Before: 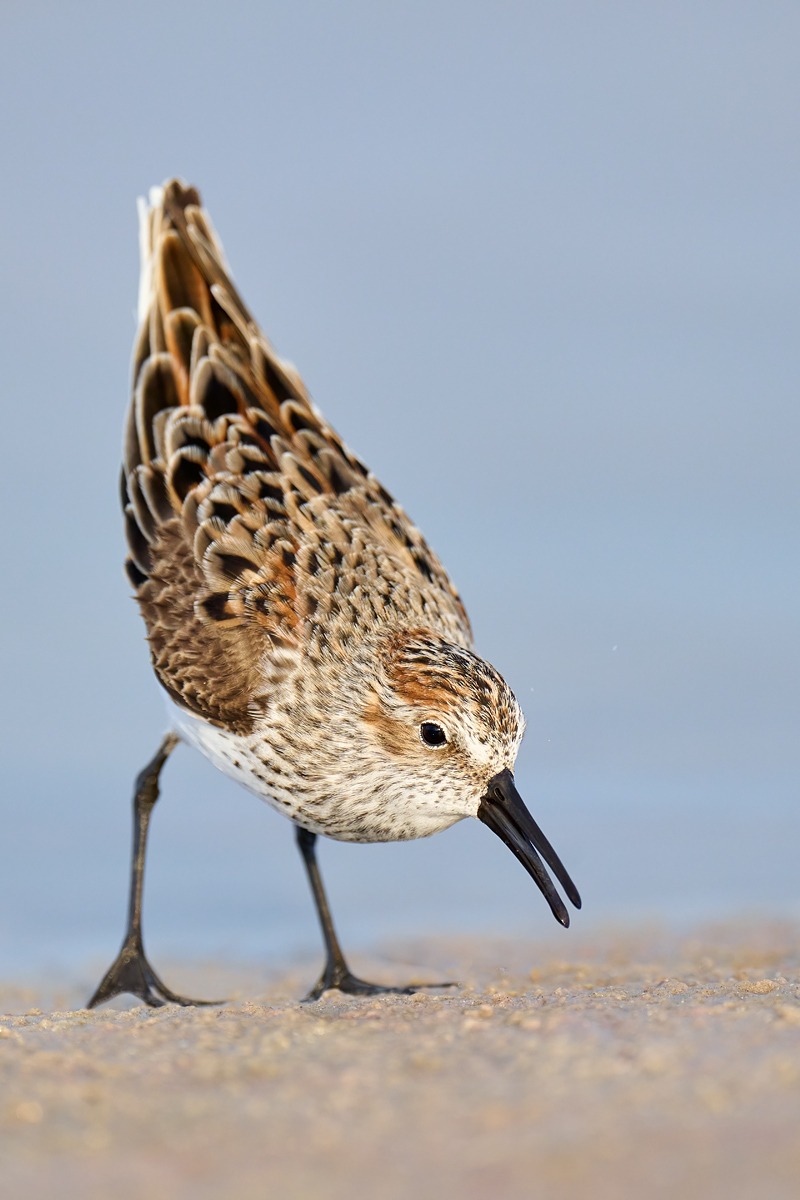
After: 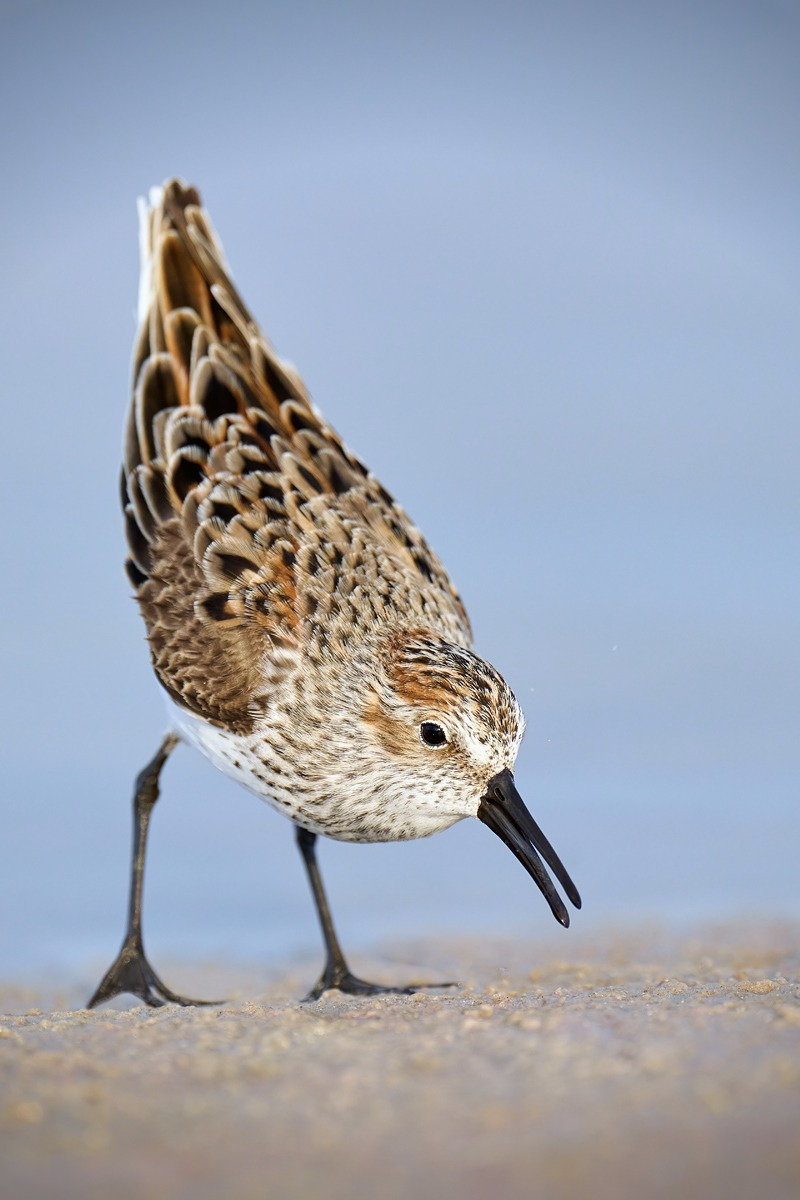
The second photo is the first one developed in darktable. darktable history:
color zones: curves: ch0 [(0, 0.613) (0.01, 0.613) (0.245, 0.448) (0.498, 0.529) (0.642, 0.665) (0.879, 0.777) (0.99, 0.613)]; ch1 [(0, 0) (0.143, 0) (0.286, 0) (0.429, 0) (0.571, 0) (0.714, 0) (0.857, 0)], mix -93.41%
color correction: highlights a* -4.73, highlights b* 5.06, saturation 0.97
white balance: red 1.004, blue 1.096
vignetting: fall-off start 88.53%, fall-off radius 44.2%, saturation 0.376, width/height ratio 1.161
